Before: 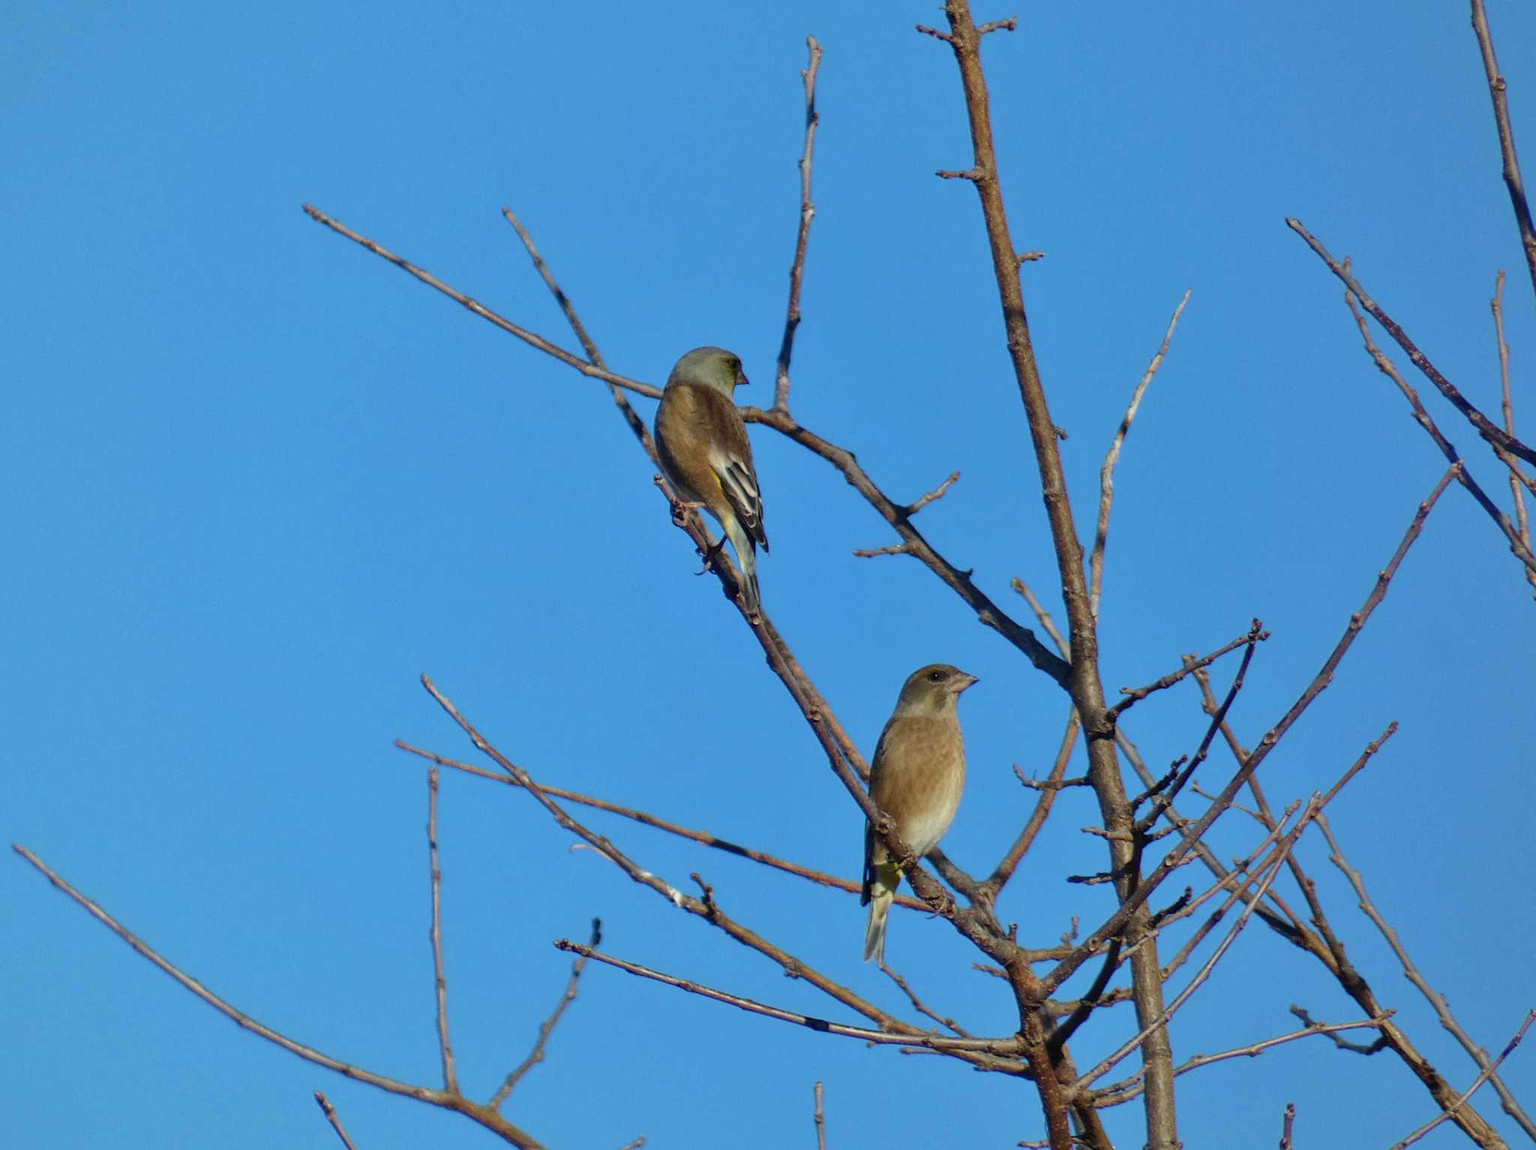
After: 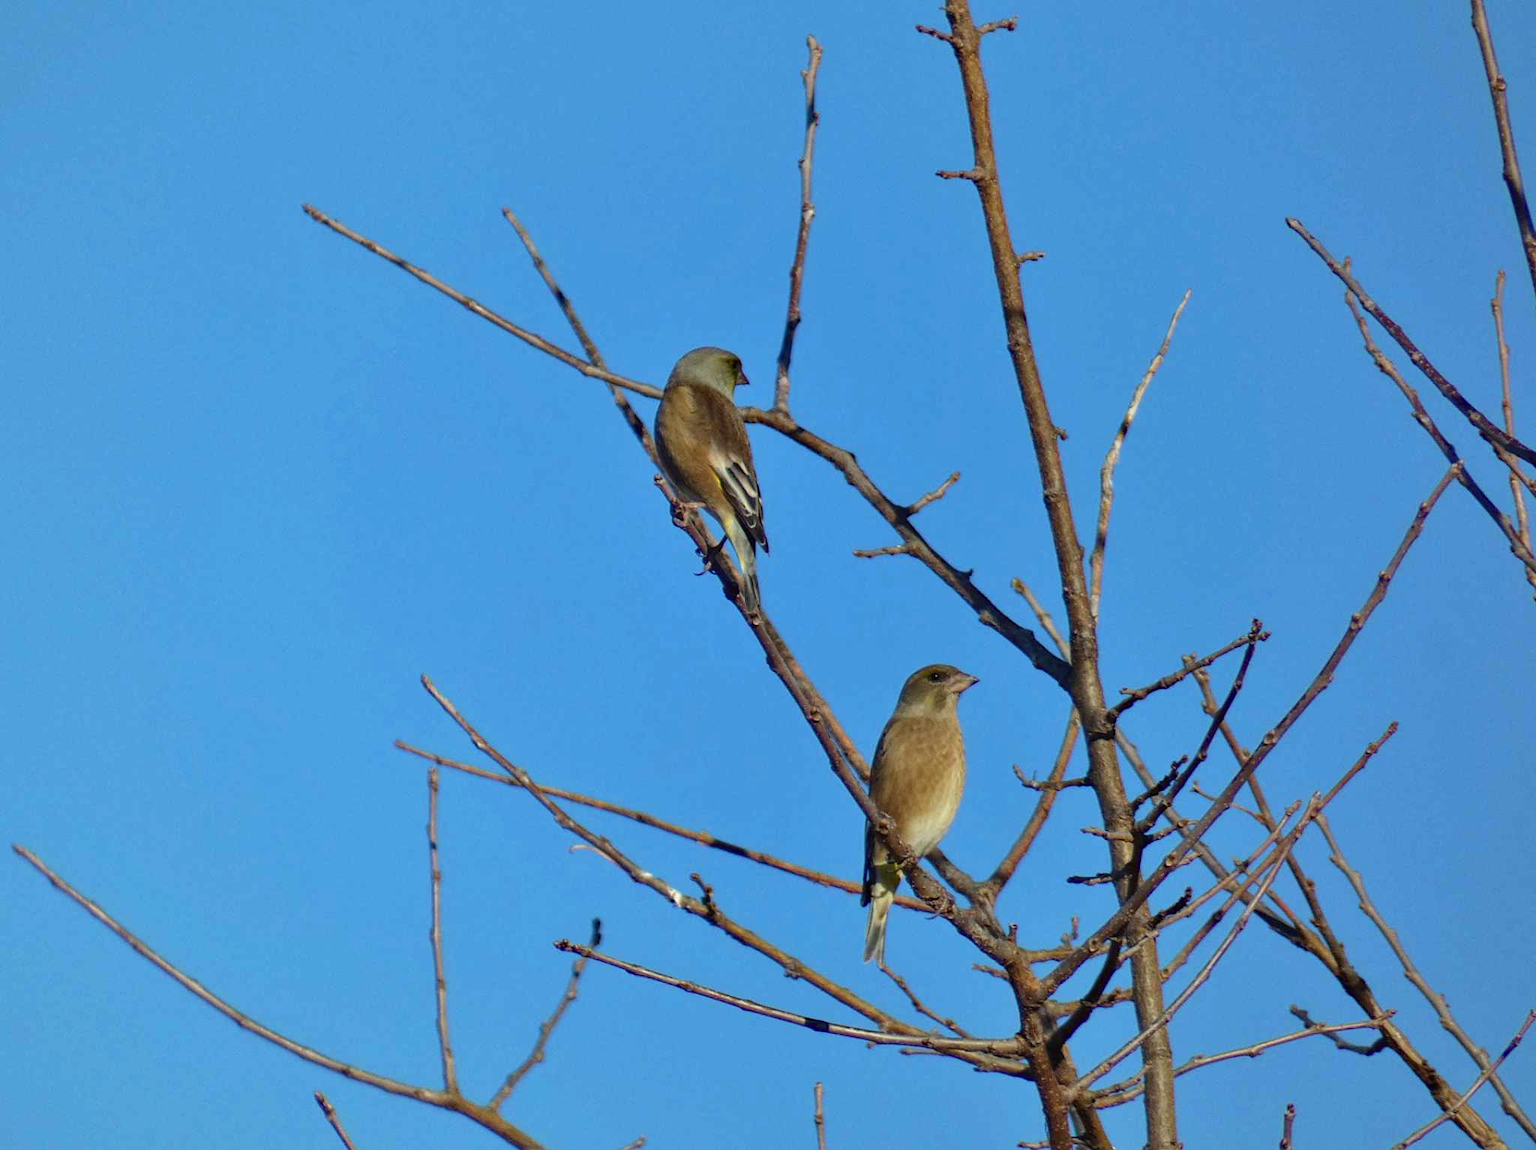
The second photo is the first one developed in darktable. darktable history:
haze removal: compatibility mode true, adaptive false
exposure: black level correction -0.001, exposure 0.08 EV, compensate highlight preservation false
